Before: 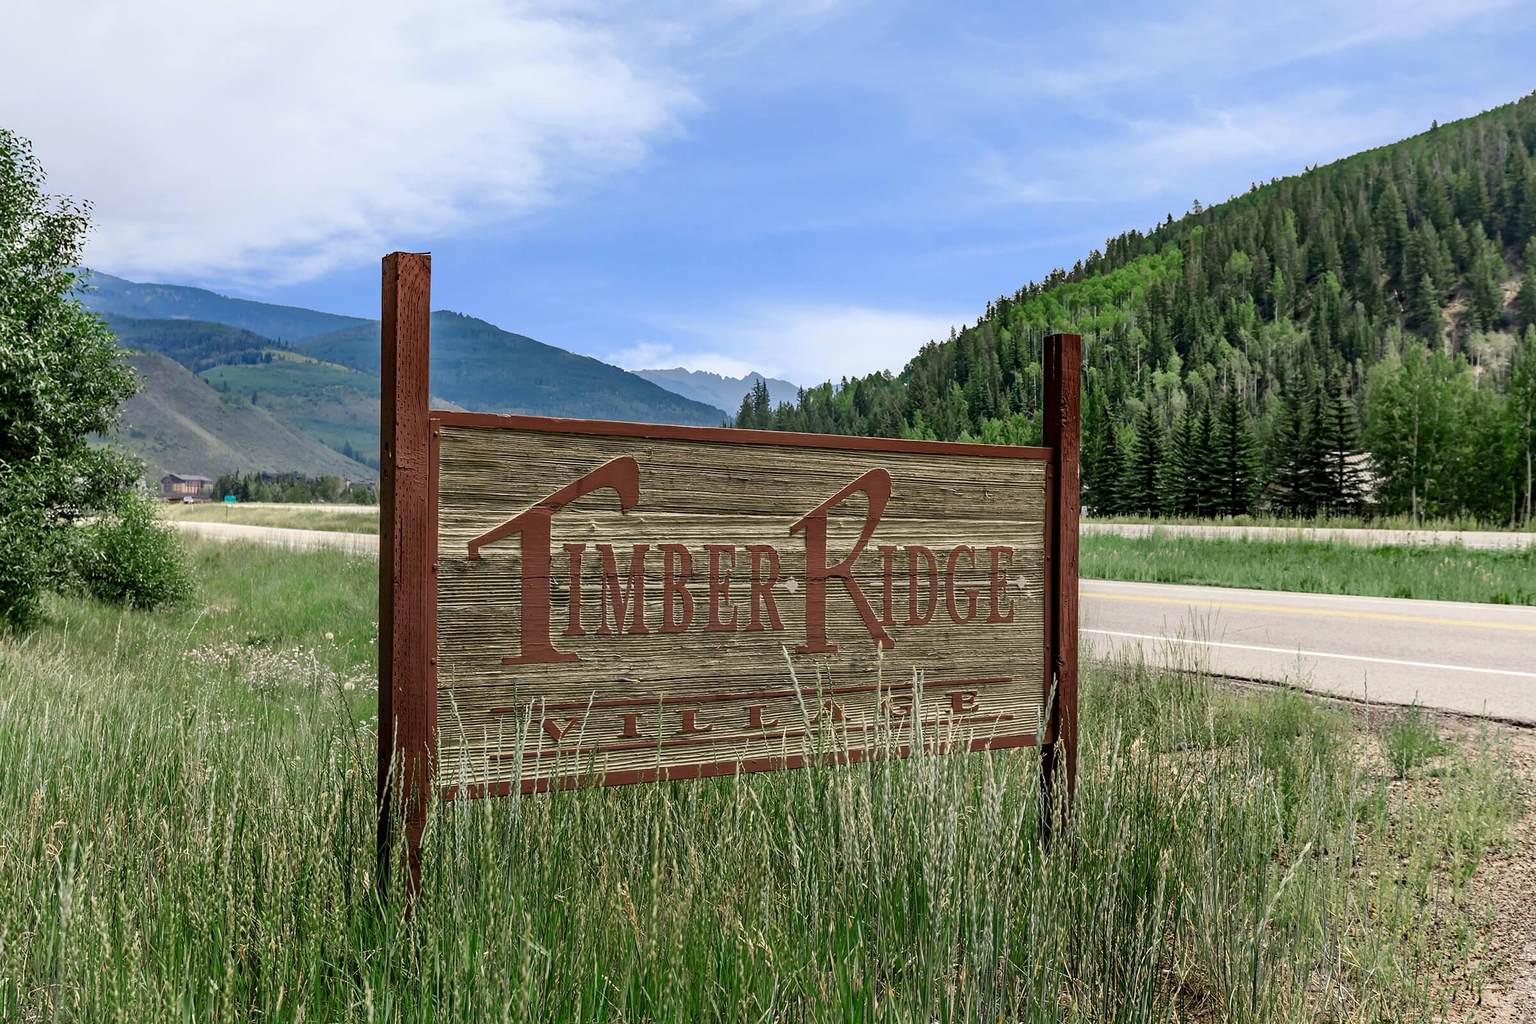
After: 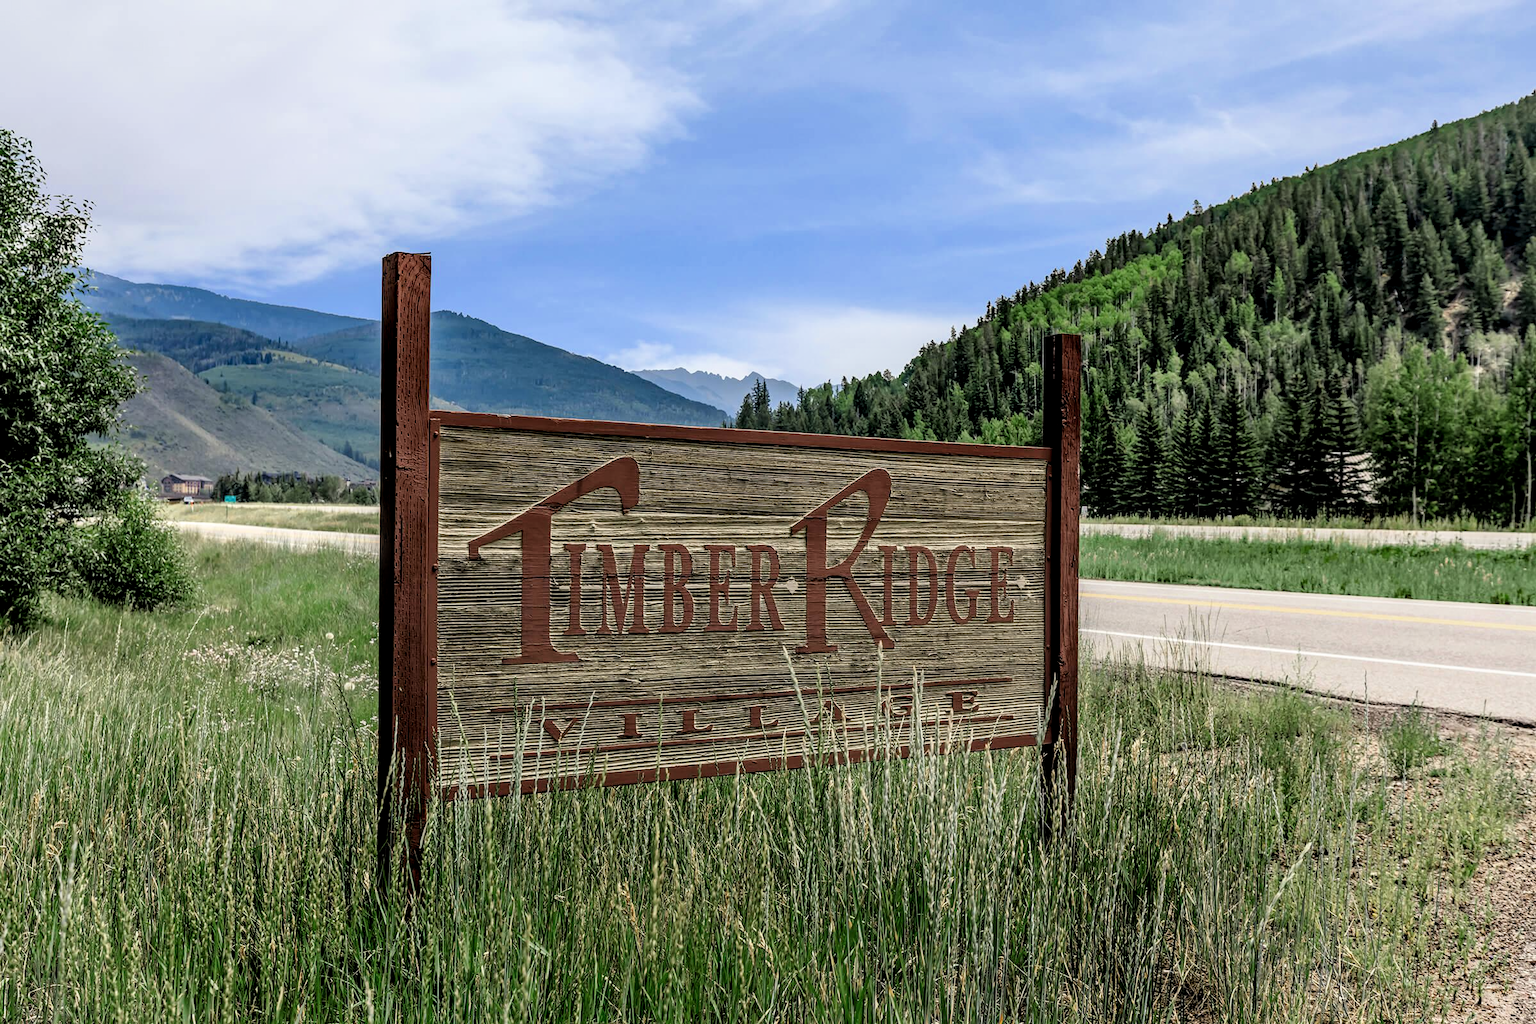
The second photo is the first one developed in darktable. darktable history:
filmic rgb: black relative exposure -4.9 EV, white relative exposure 2.83 EV, hardness 3.7
local contrast: on, module defaults
